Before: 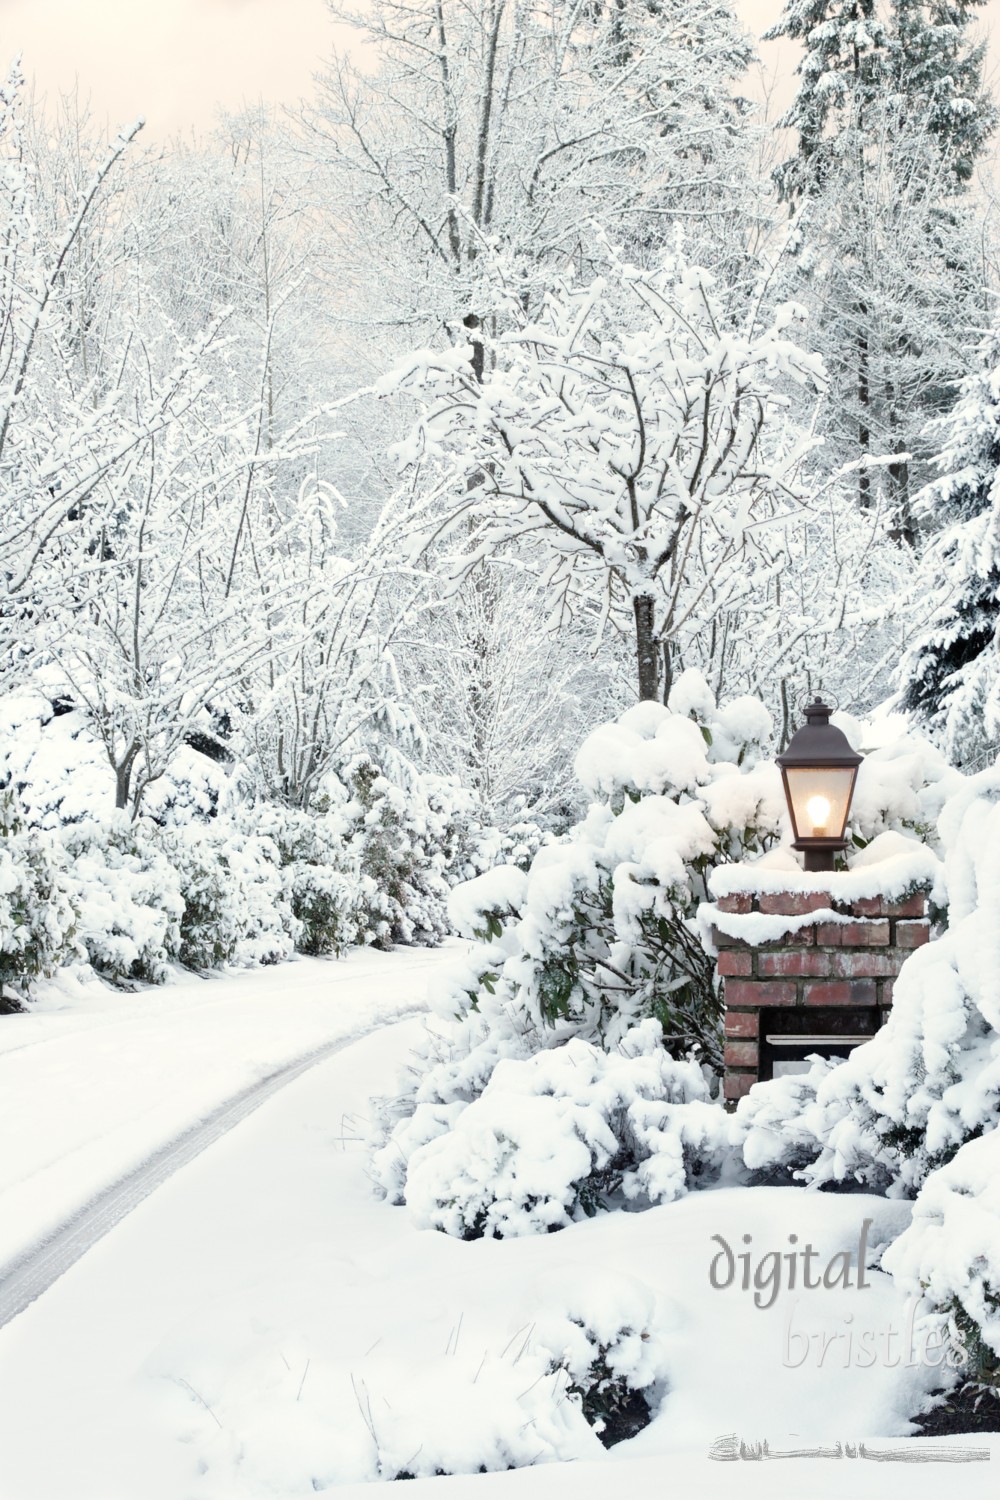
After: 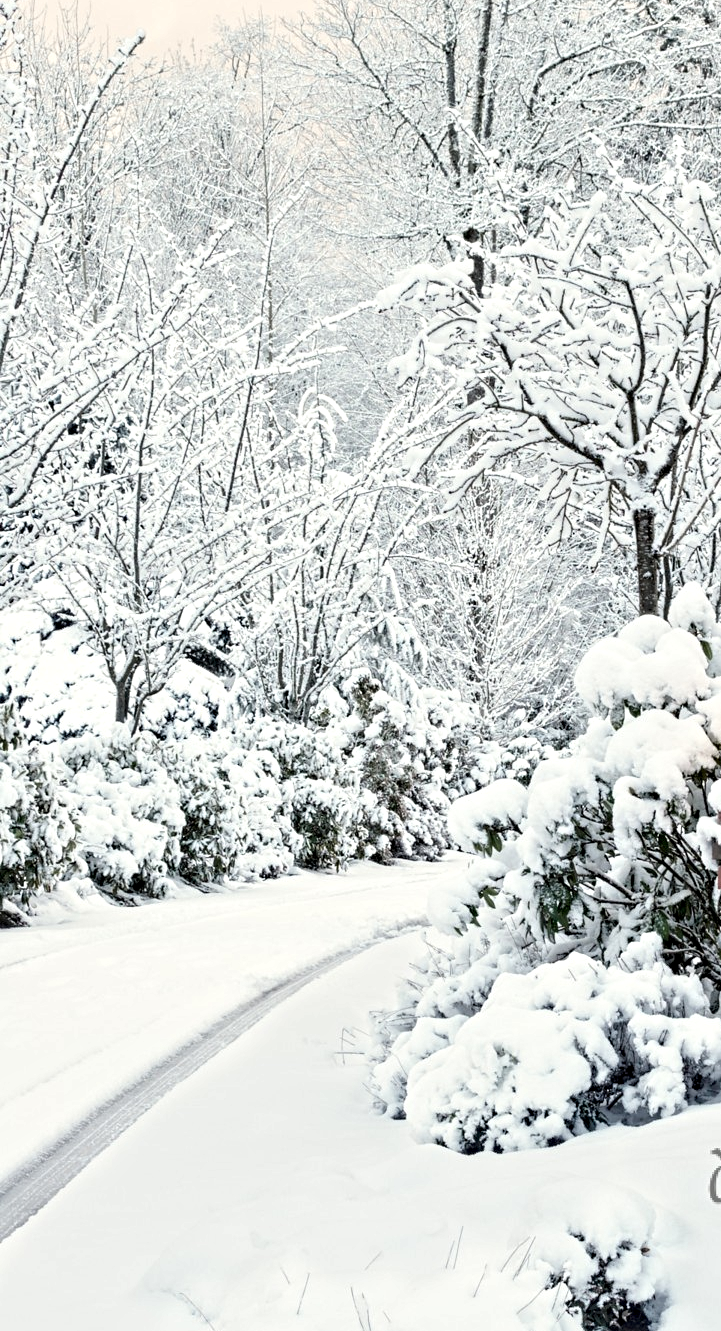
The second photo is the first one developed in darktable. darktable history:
contrast equalizer: octaves 7, y [[0.506, 0.531, 0.562, 0.606, 0.638, 0.669], [0.5 ×6], [0.5 ×6], [0 ×6], [0 ×6]]
crop: top 5.748%, right 27.833%, bottom 5.503%
